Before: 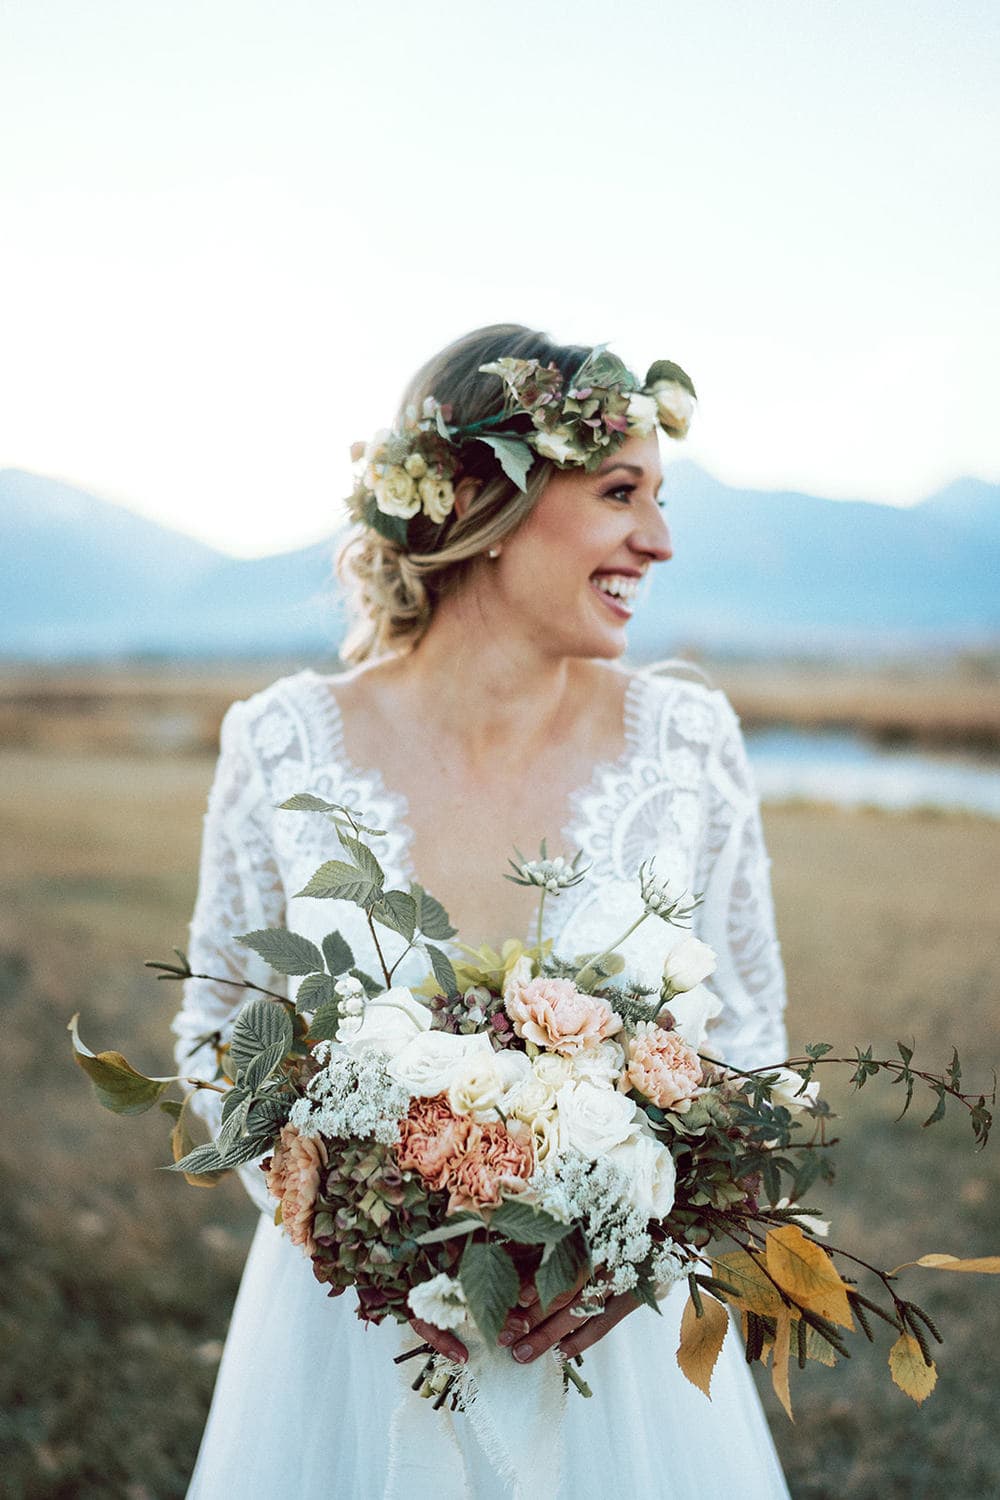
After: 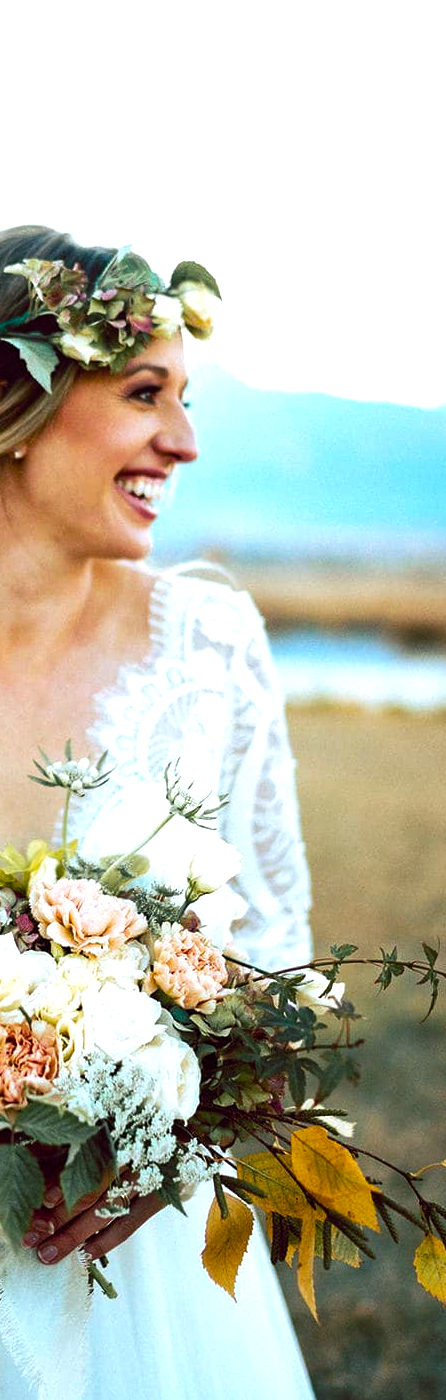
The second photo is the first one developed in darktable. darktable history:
crop: left 47.504%, top 6.63%, right 7.878%
color balance rgb: linear chroma grading › global chroma 15.619%, perceptual saturation grading › global saturation 31.277%, perceptual brilliance grading › highlights 14.129%, perceptual brilliance grading › shadows -18.222%, global vibrance 20%
